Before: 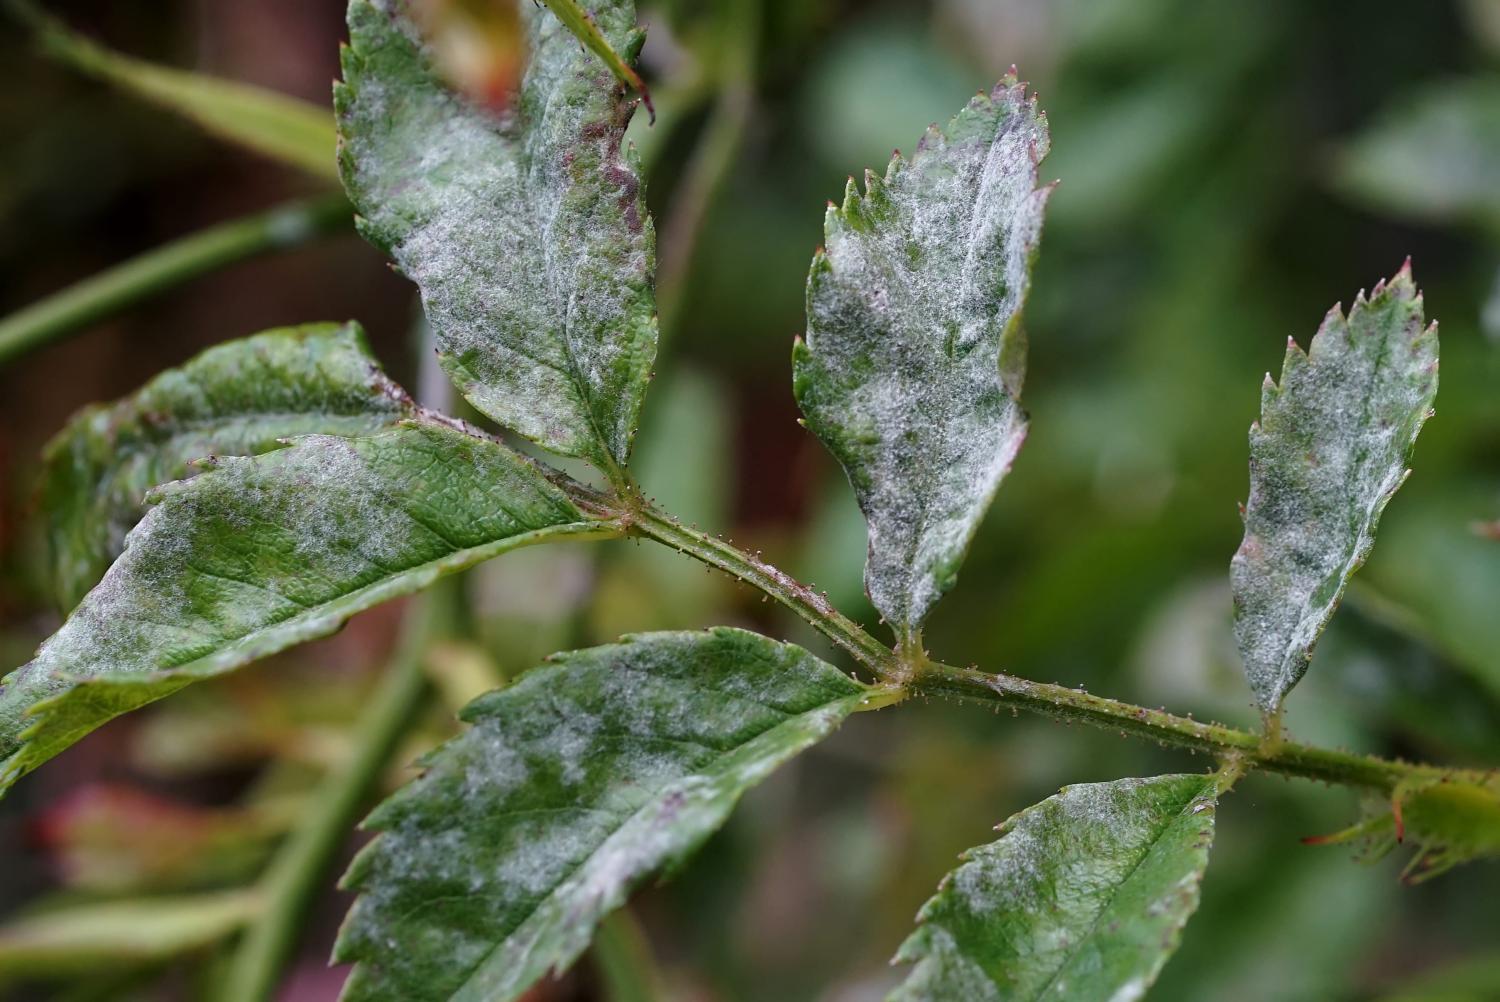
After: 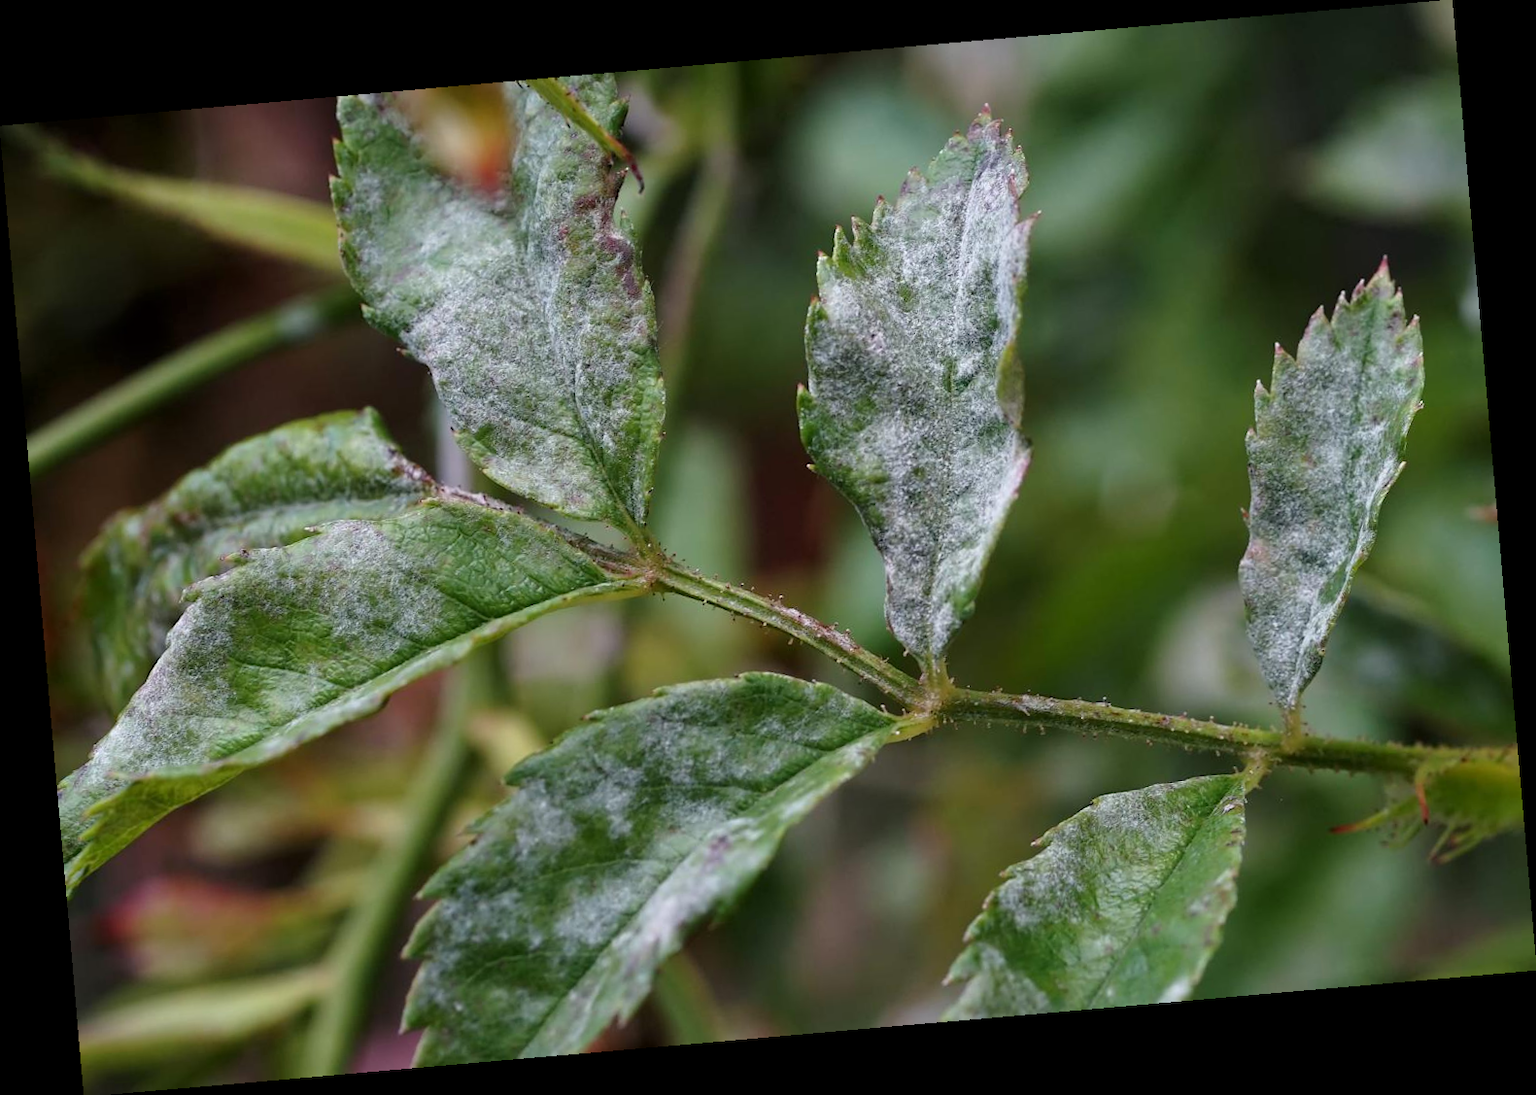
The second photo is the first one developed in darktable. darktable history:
rotate and perspective: rotation -4.98°, automatic cropping off
tone equalizer: -8 EV -0.55 EV
